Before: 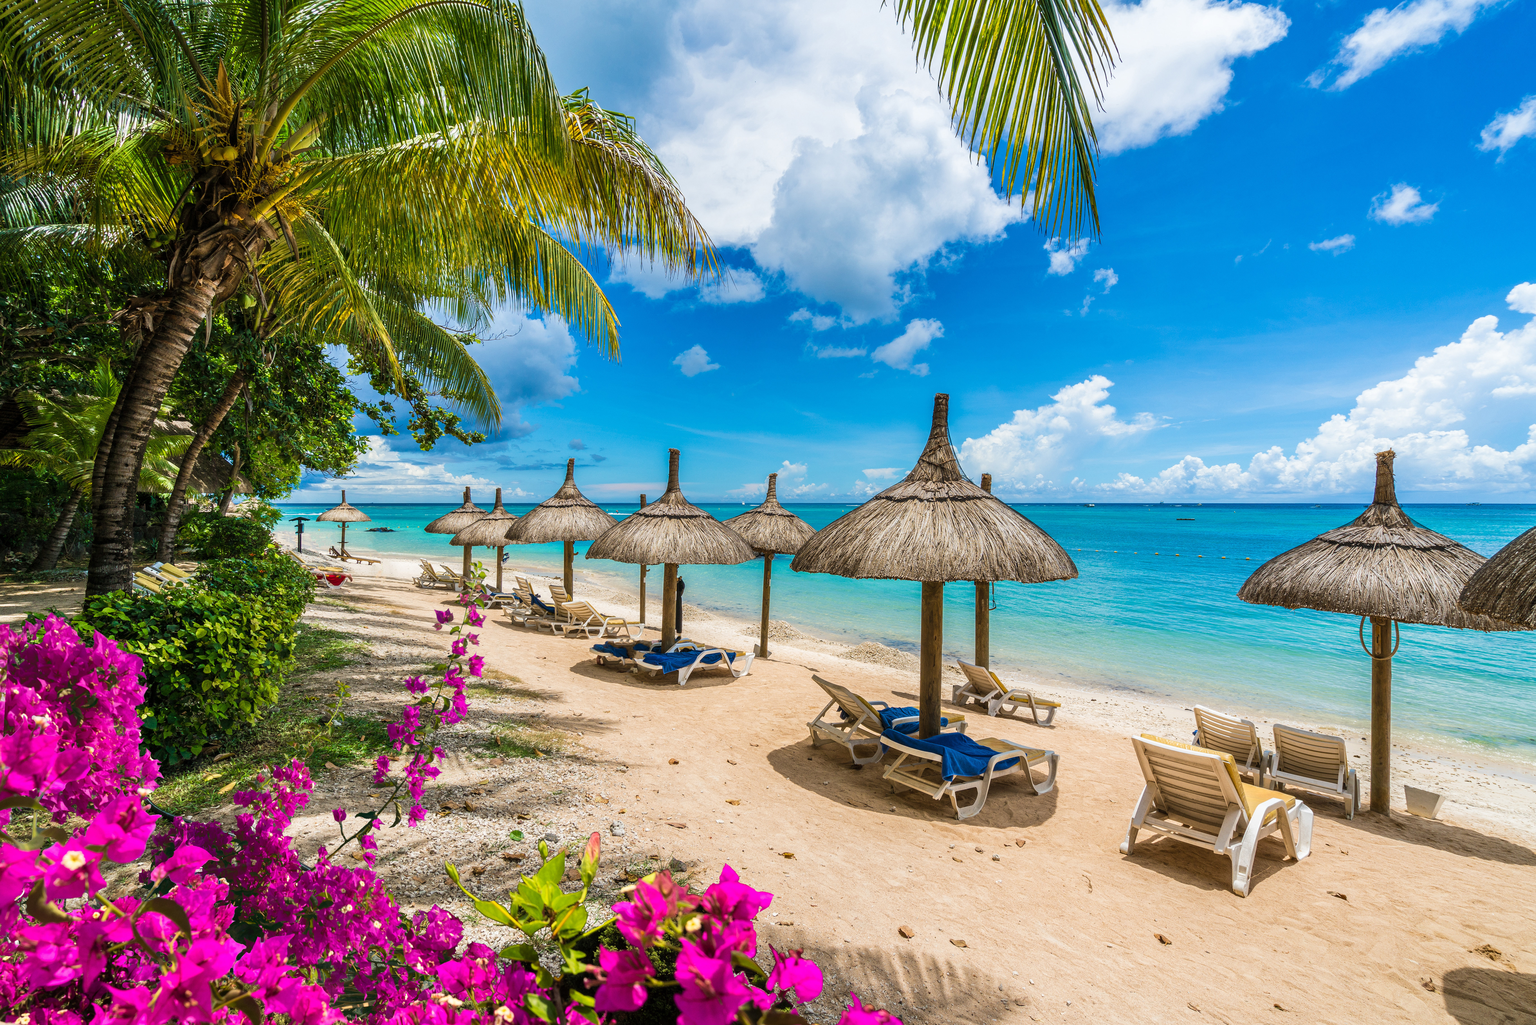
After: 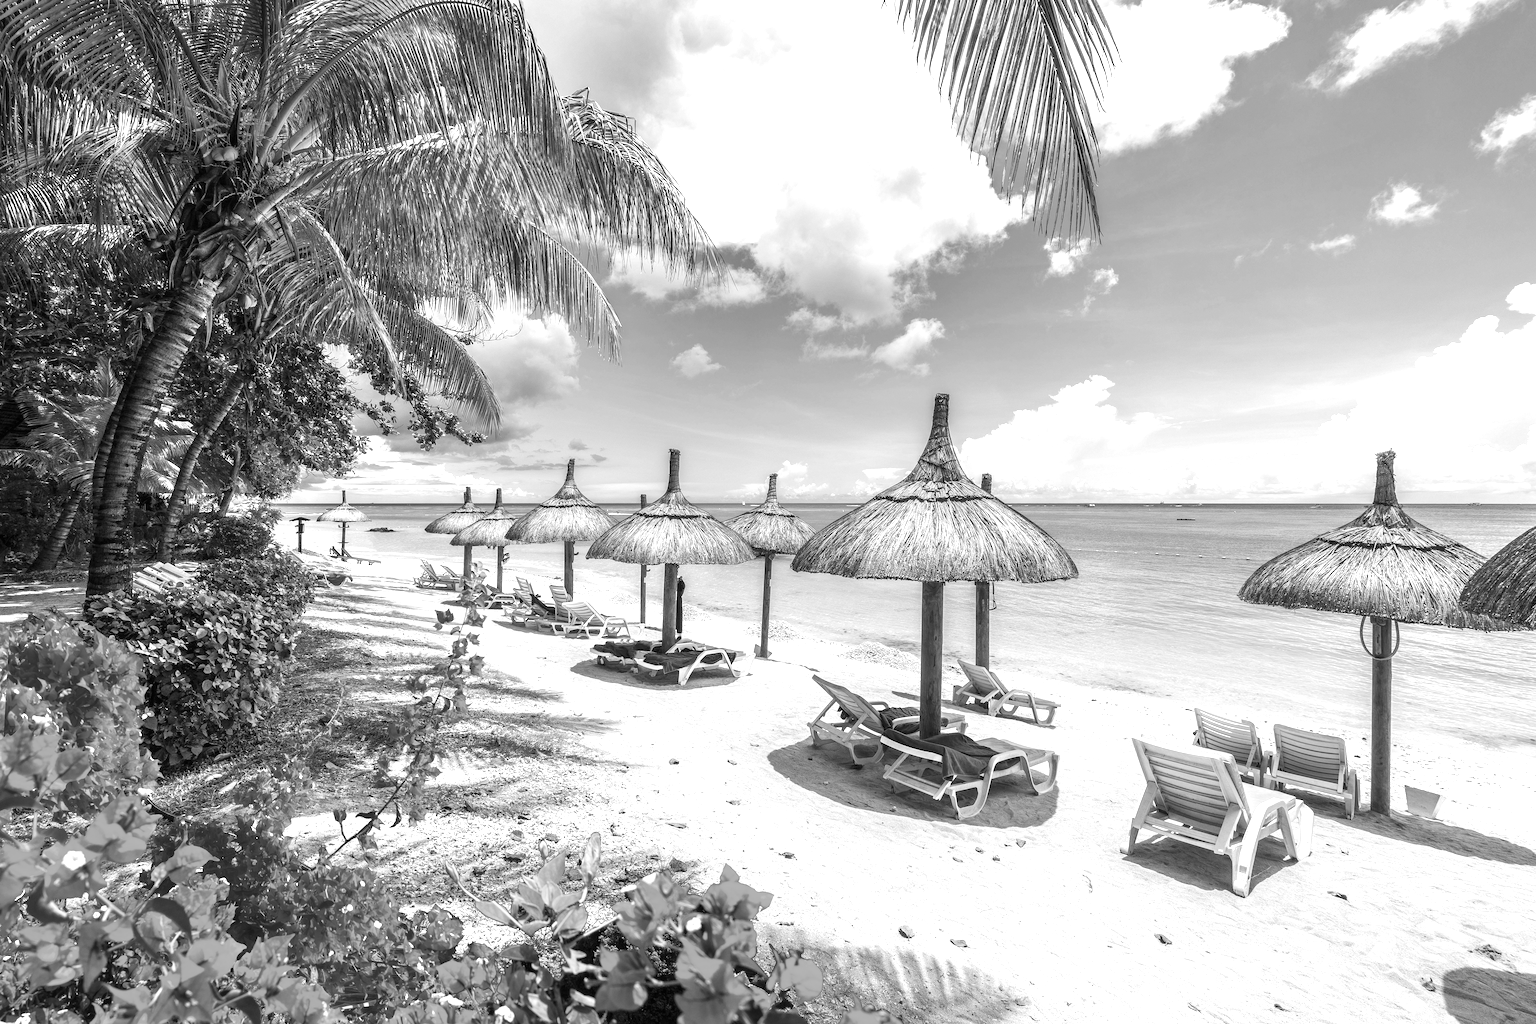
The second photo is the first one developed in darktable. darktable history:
white balance: red 0.976, blue 1.04
monochrome: a 14.95, b -89.96
exposure: black level correction 0, exposure 1 EV, compensate exposure bias true, compensate highlight preservation false
